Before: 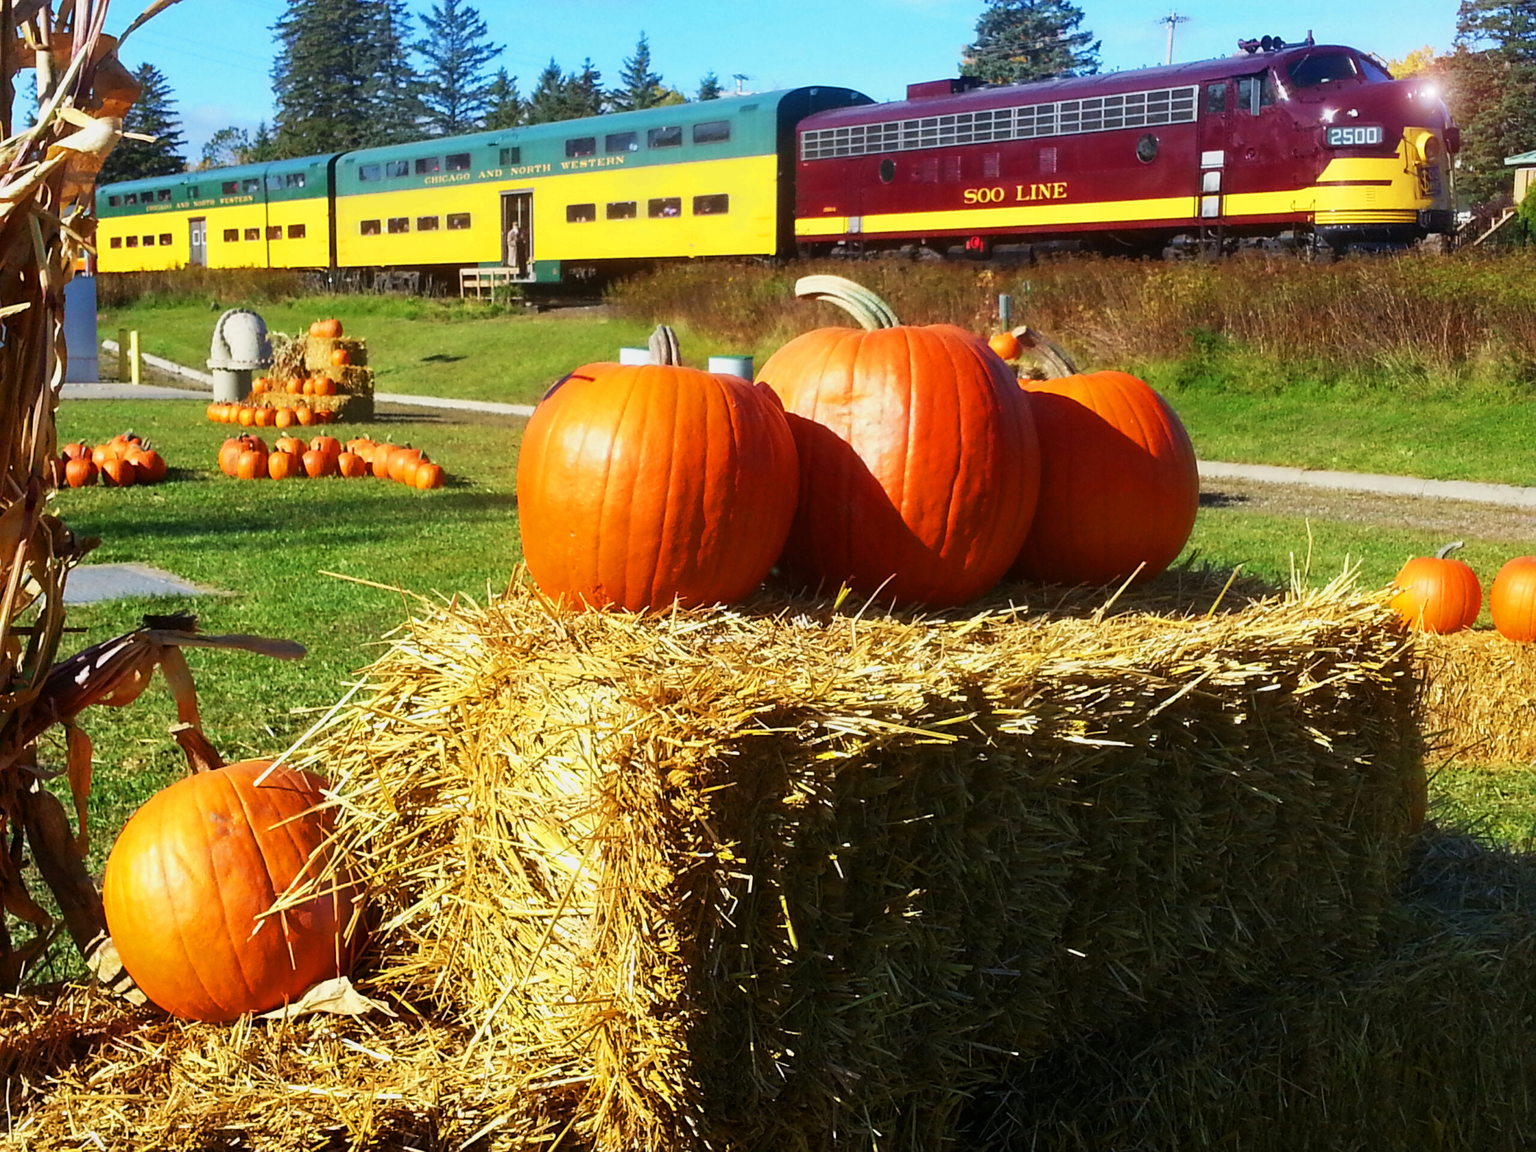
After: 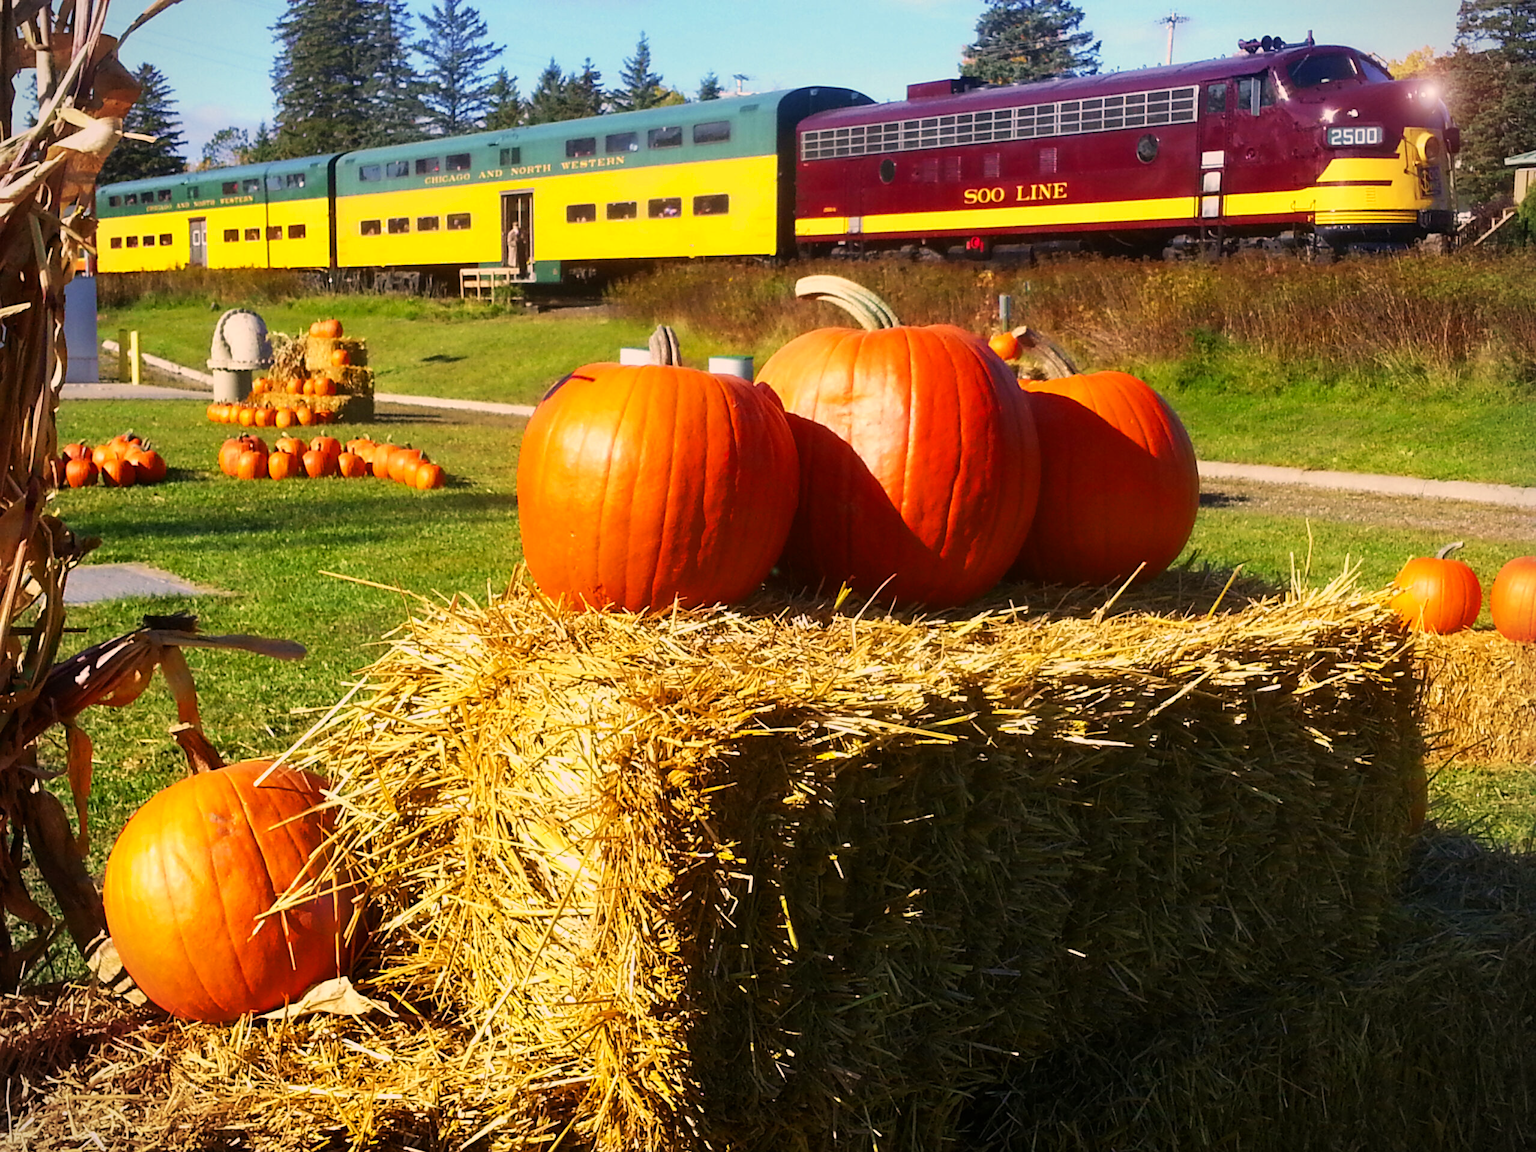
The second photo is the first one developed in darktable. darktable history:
vignetting: fall-off start 91.19%
color correction: highlights a* 11.96, highlights b* 11.58
